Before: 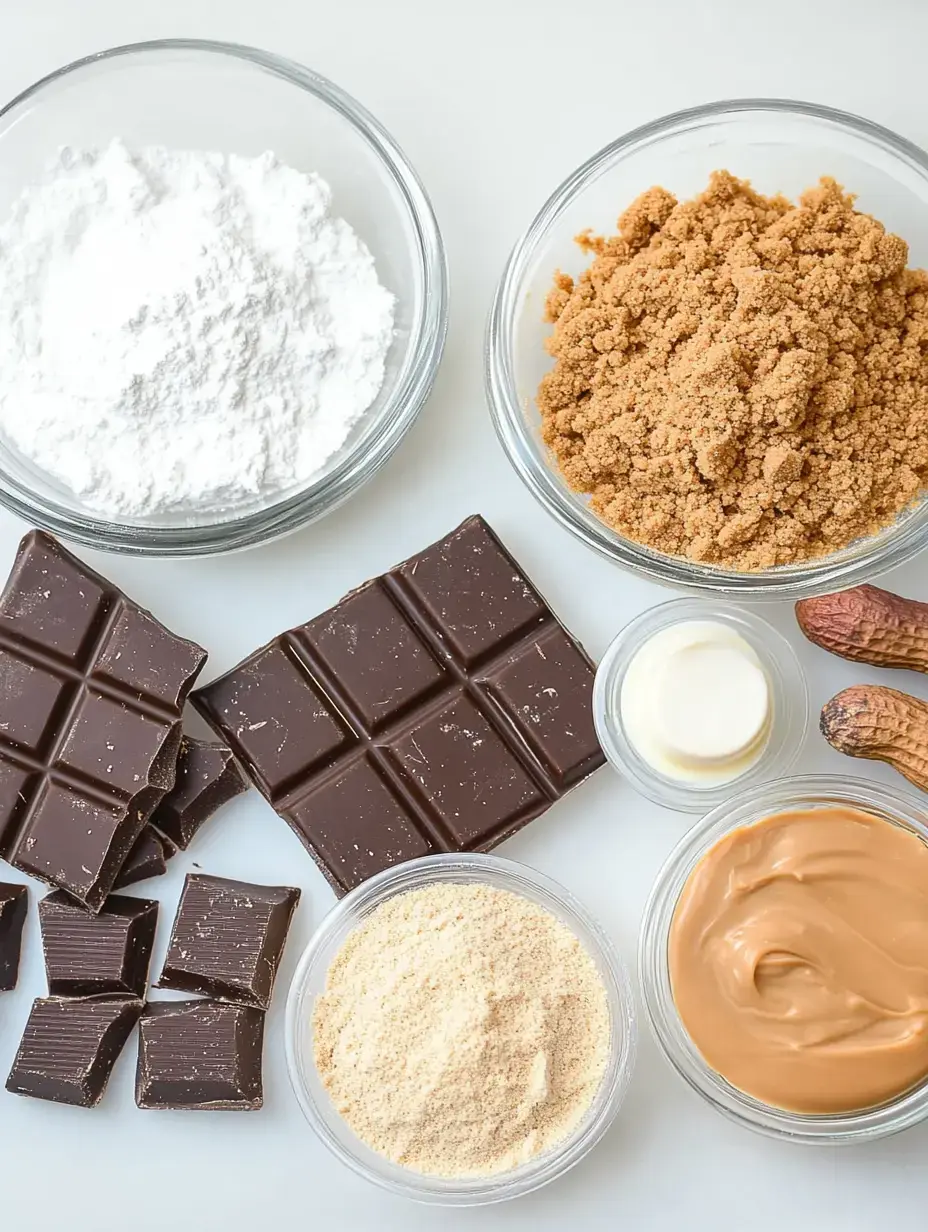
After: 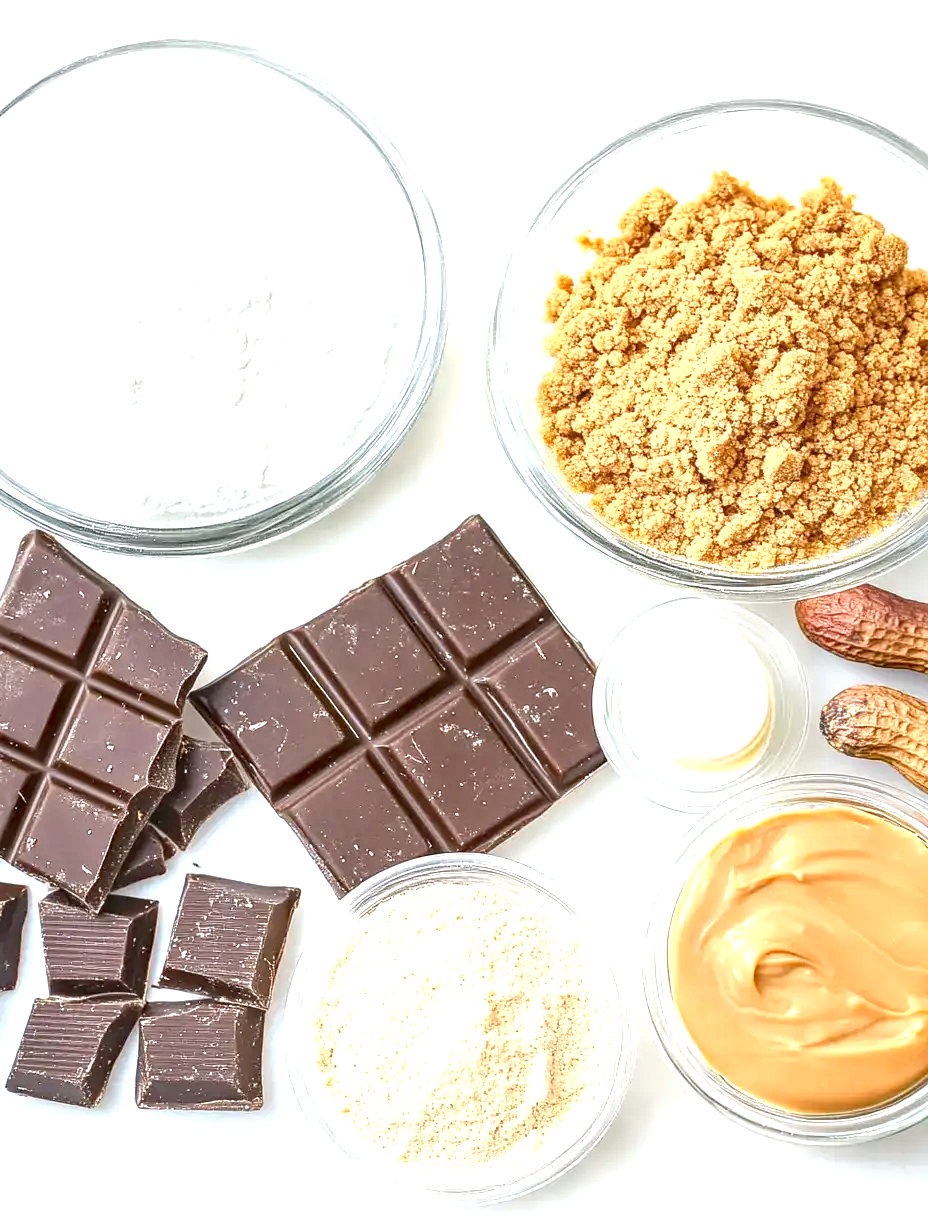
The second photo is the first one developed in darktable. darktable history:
exposure: black level correction 0, exposure 1.015 EV, compensate exposure bias true, compensate highlight preservation false
haze removal: compatibility mode true, adaptive false
local contrast: on, module defaults
